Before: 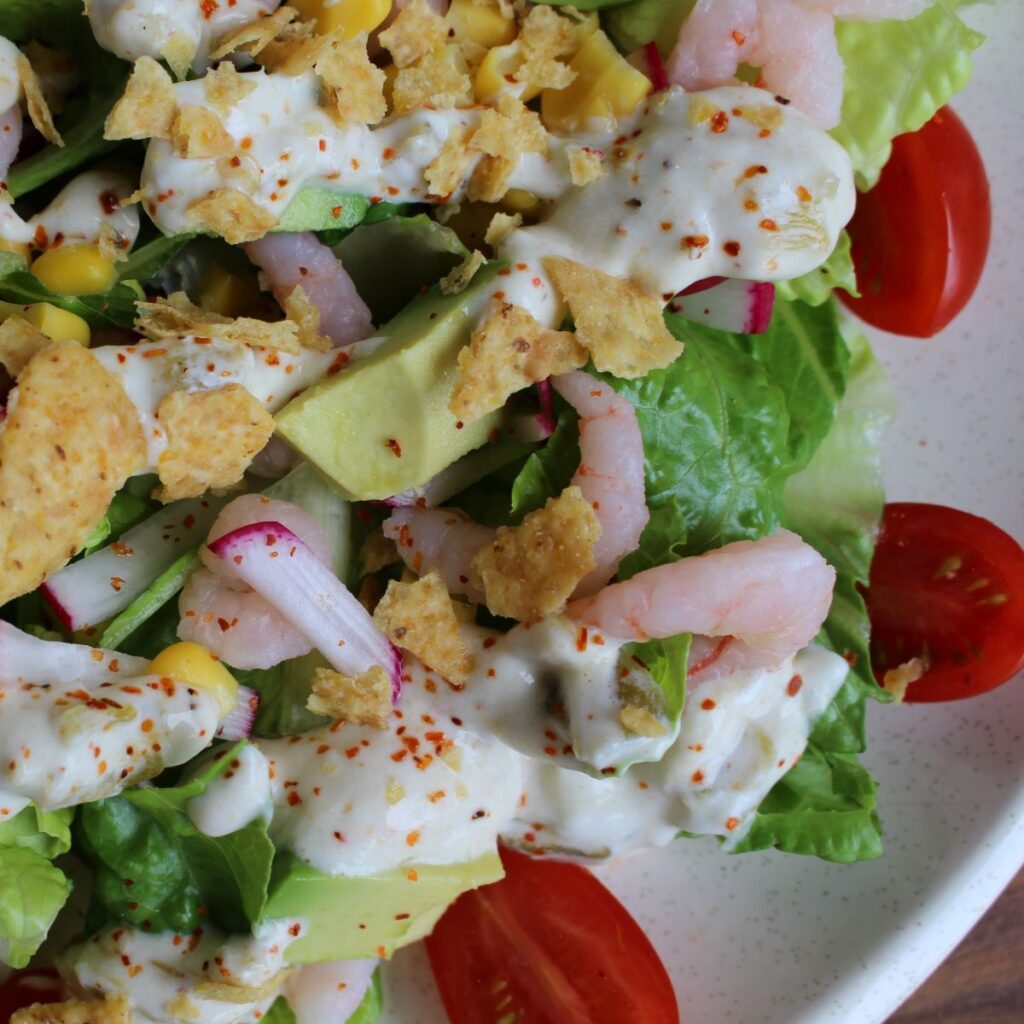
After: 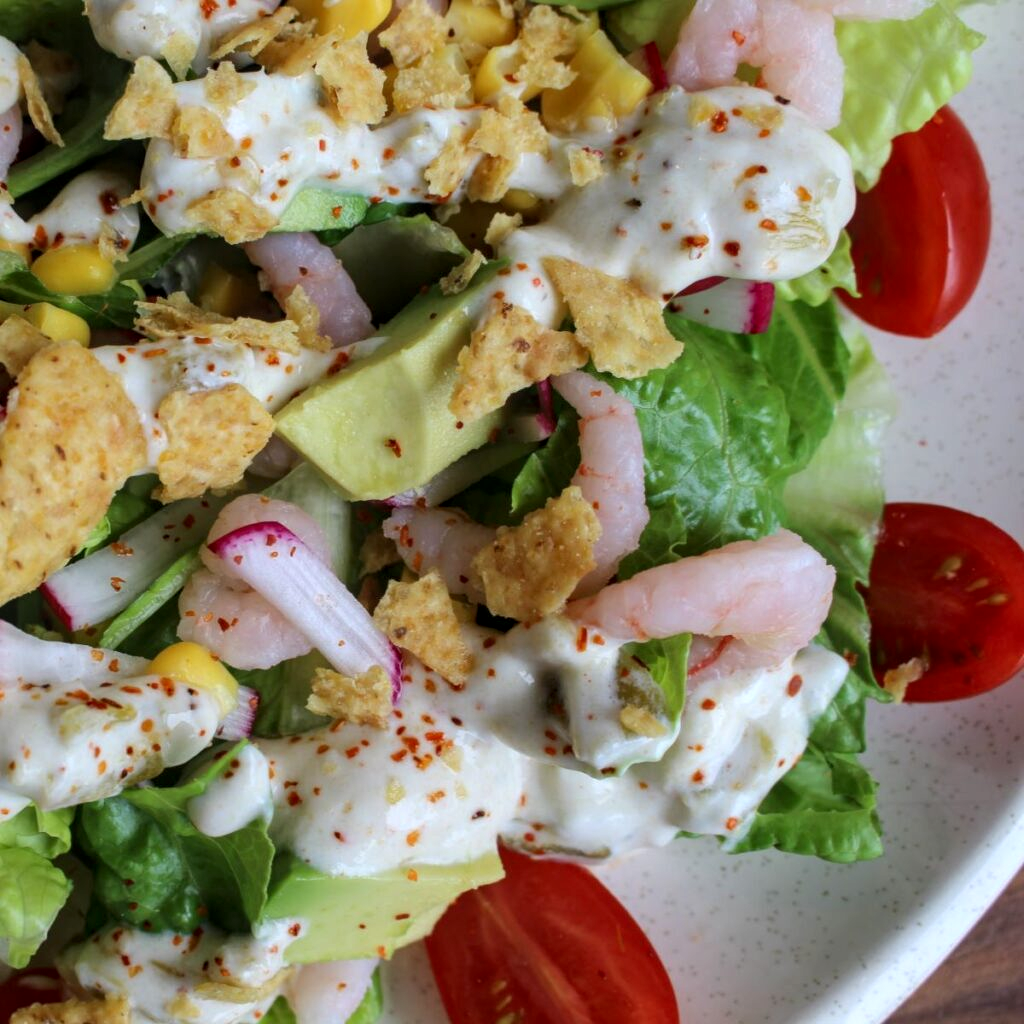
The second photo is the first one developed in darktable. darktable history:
local contrast: on, module defaults
exposure: exposure 0.202 EV, compensate exposure bias true, compensate highlight preservation false
